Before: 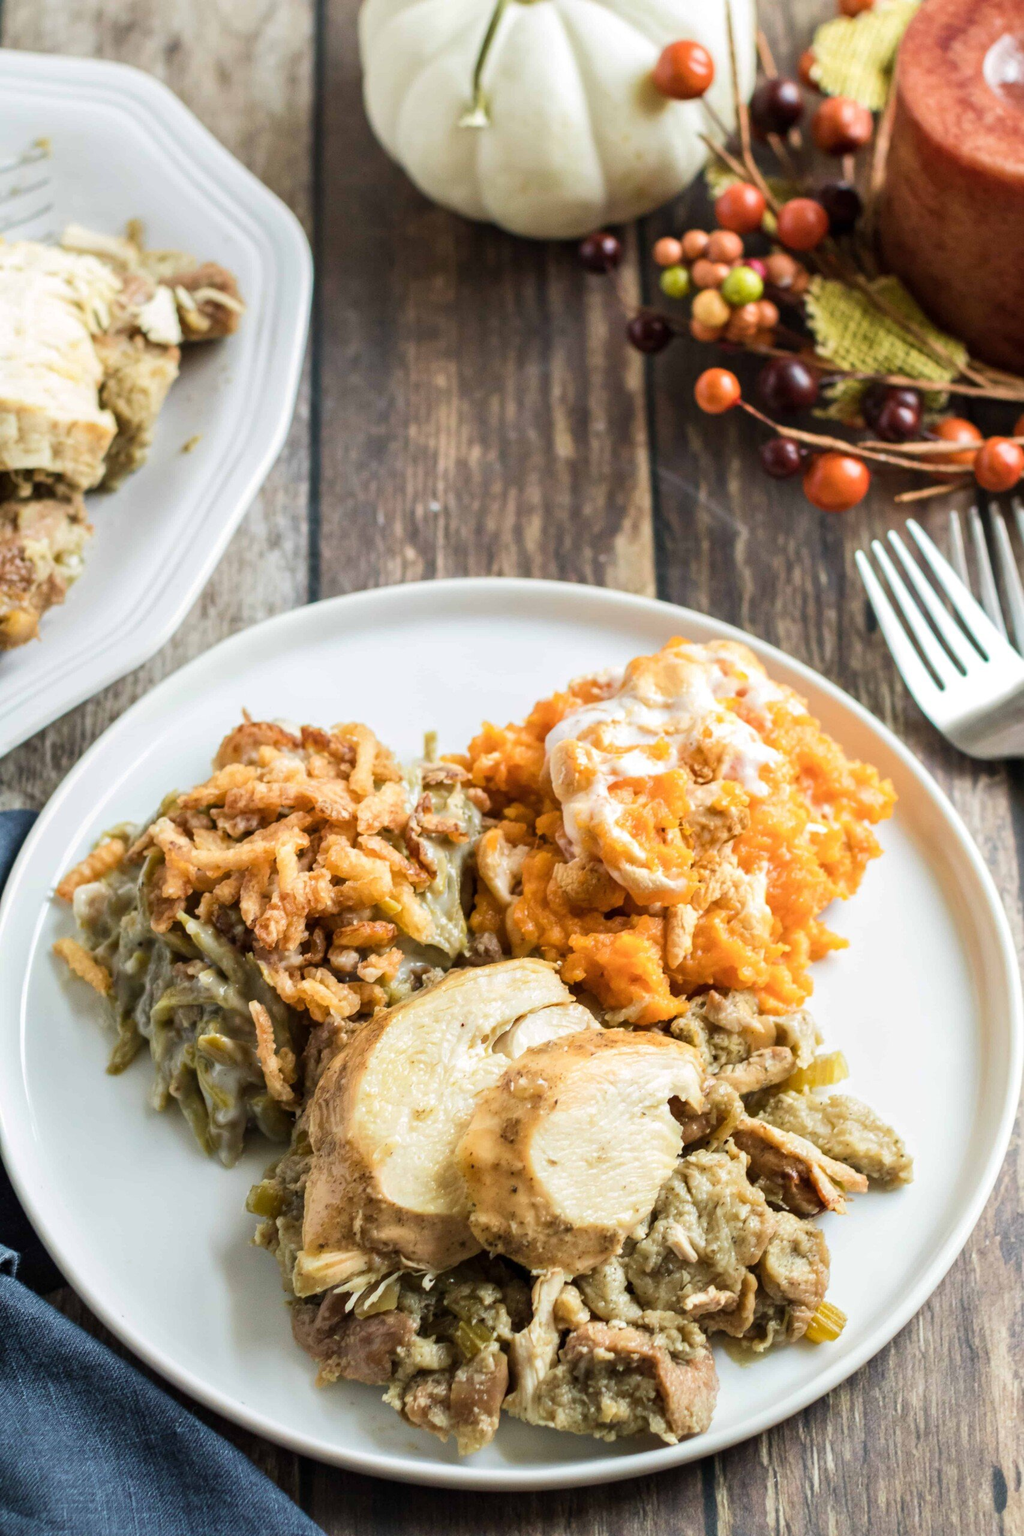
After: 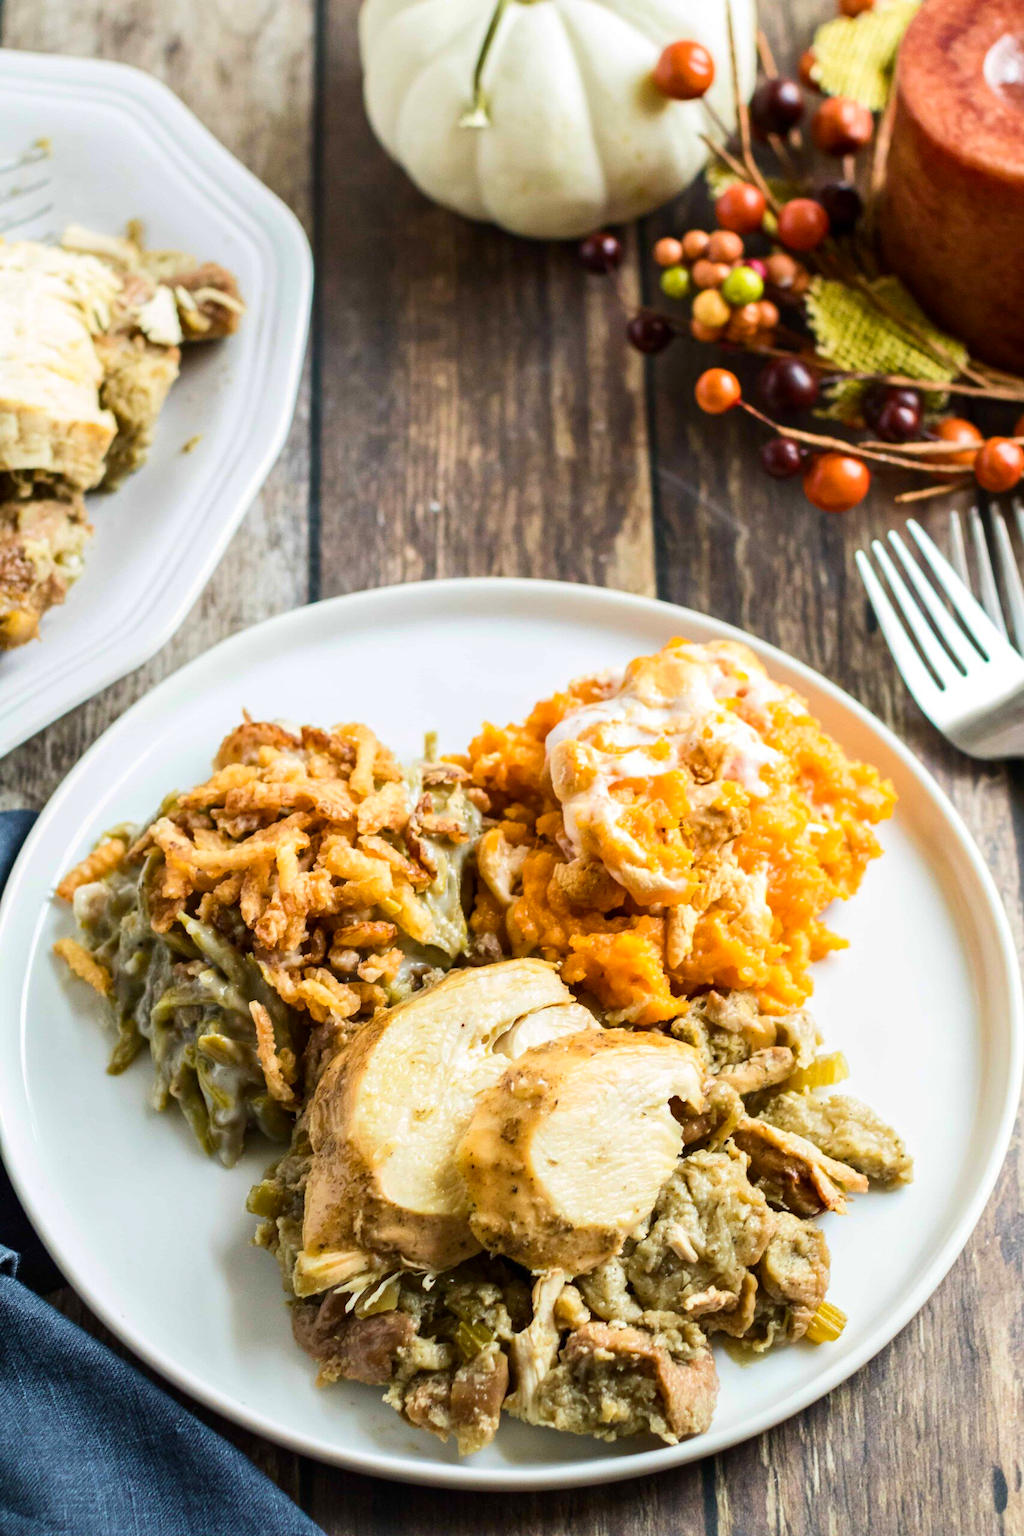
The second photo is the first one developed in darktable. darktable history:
color balance rgb: perceptual saturation grading › global saturation 11.086%, global vibrance 20%
contrast brightness saturation: contrast 0.136
